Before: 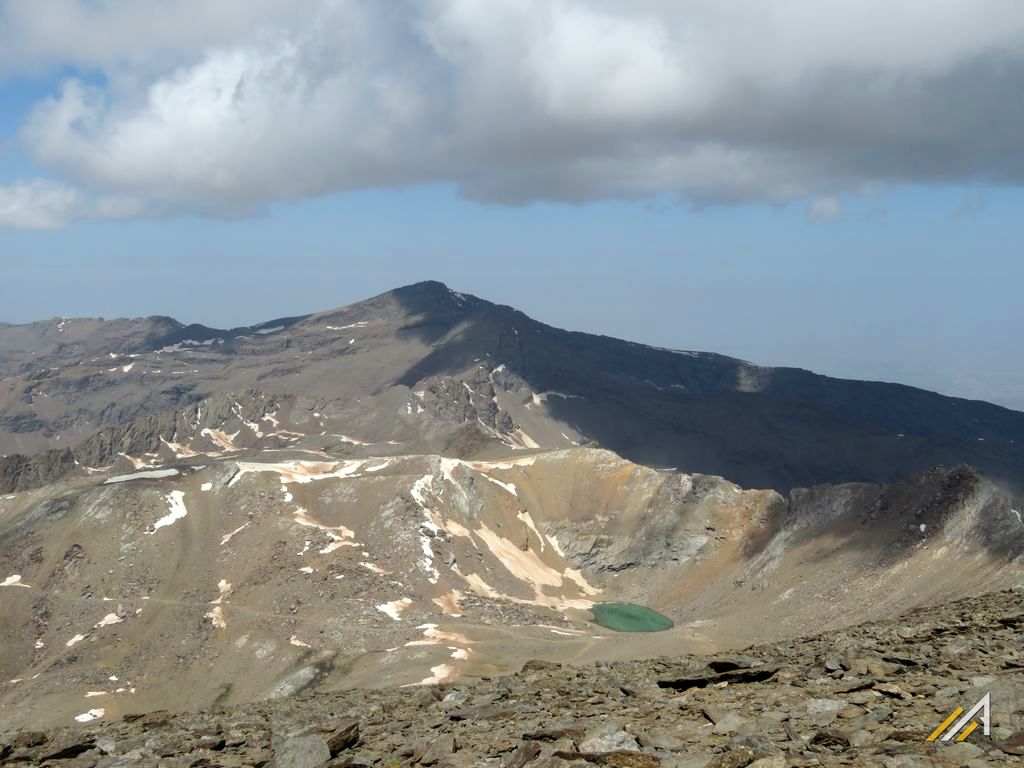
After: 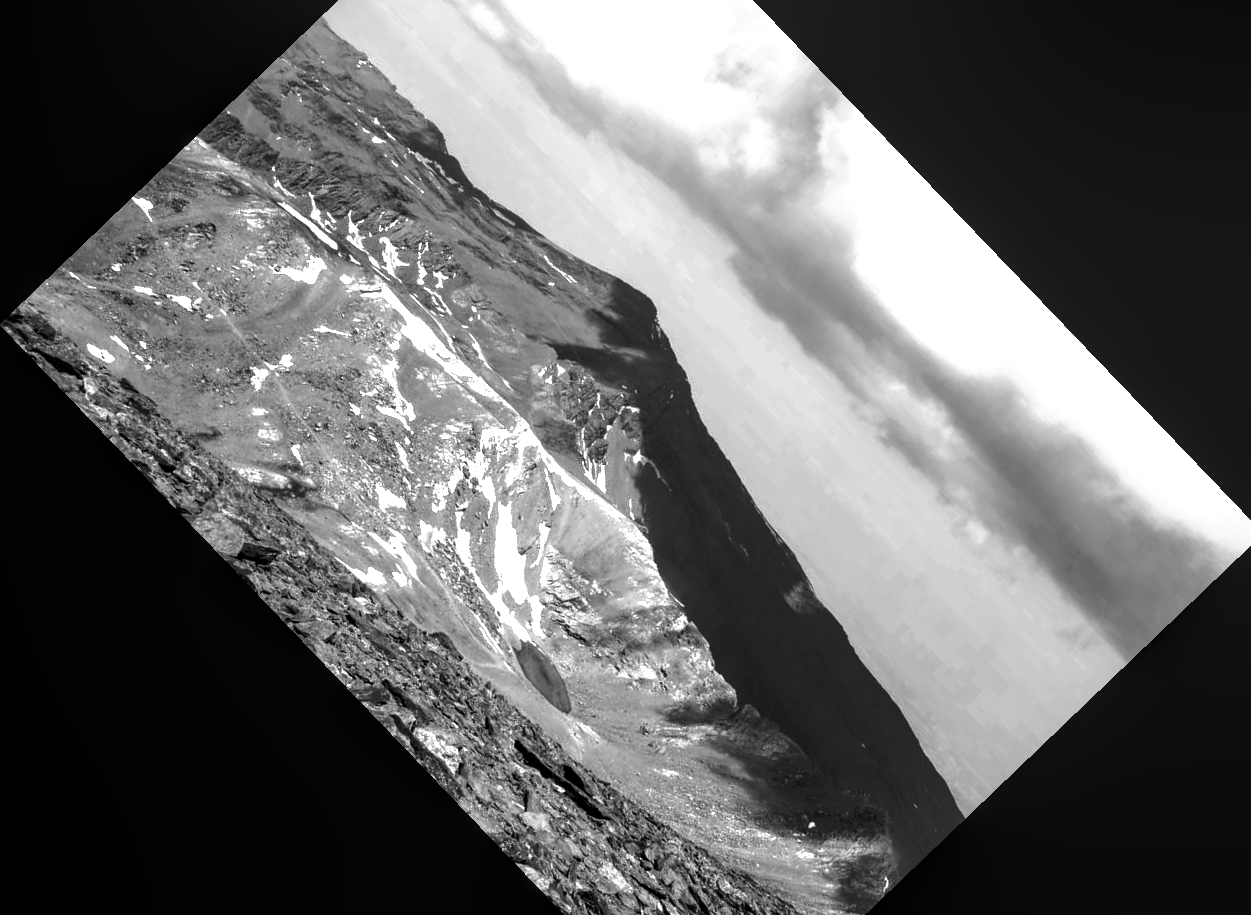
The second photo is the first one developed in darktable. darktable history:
local contrast: on, module defaults
crop and rotate: angle -46.26°, top 16.234%, right 0.912%, bottom 11.704%
exposure: black level correction 0, exposure 1.2 EV, compensate highlight preservation false
shadows and highlights: shadows 62.66, white point adjustment 0.37, highlights -34.44, compress 83.82%
contrast brightness saturation: contrast -0.03, brightness -0.59, saturation -1
